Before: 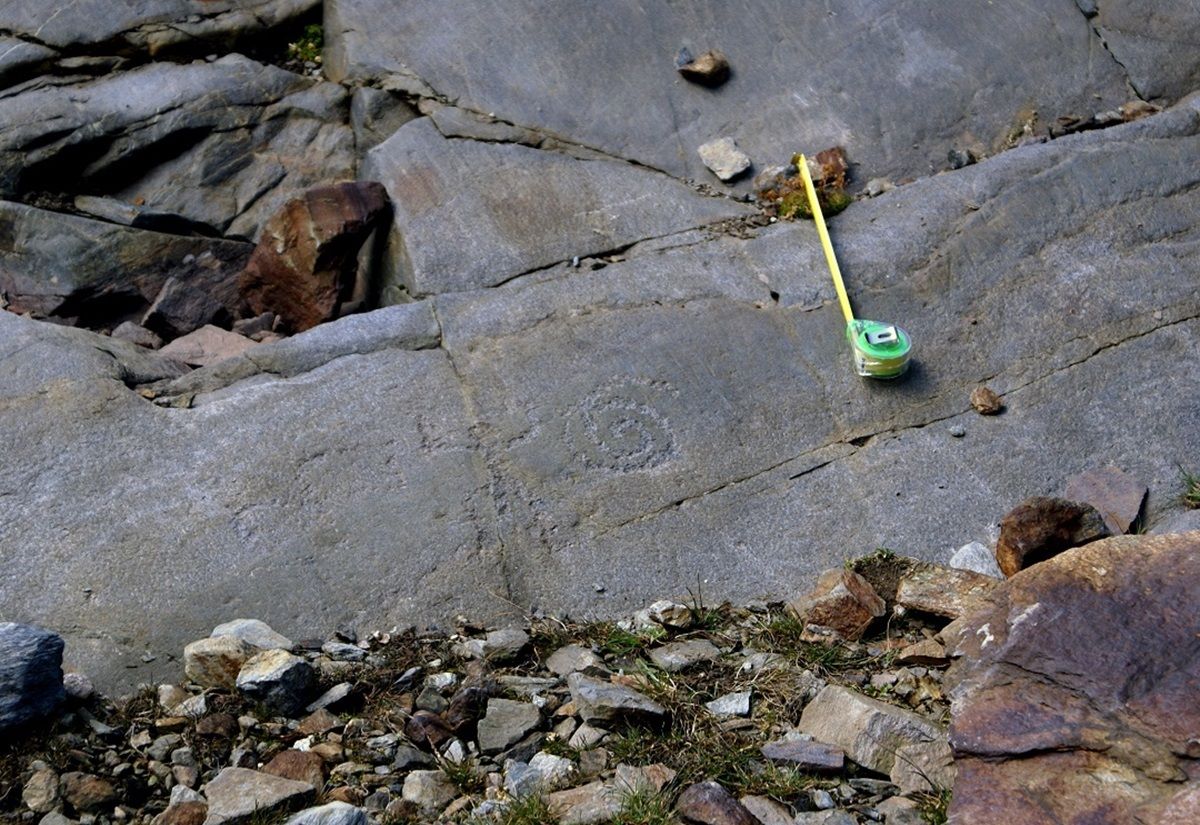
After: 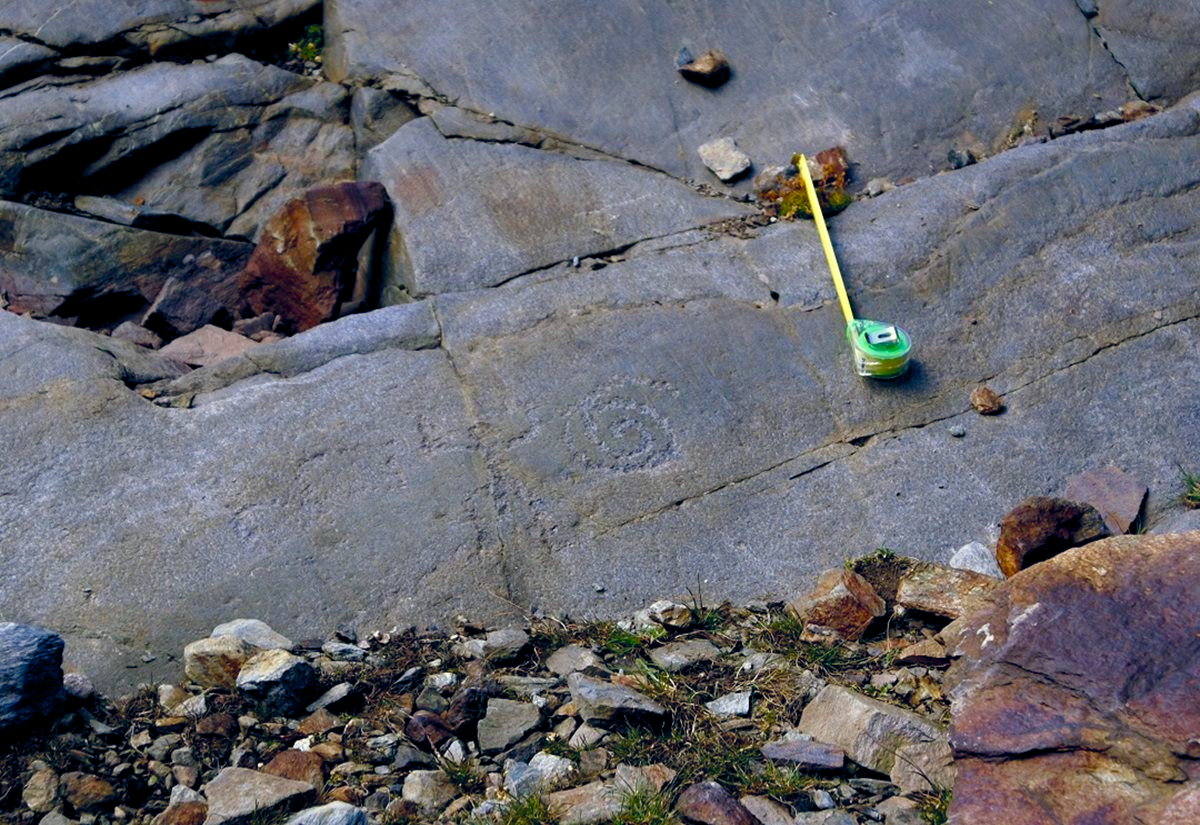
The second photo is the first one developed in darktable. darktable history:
color balance rgb: global offset › chroma 0.144%, global offset › hue 253.04°, linear chroma grading › shadows 18.763%, linear chroma grading › highlights 2.905%, linear chroma grading › mid-tones 10.501%, perceptual saturation grading › global saturation 20%, perceptual saturation grading › highlights -25.105%, perceptual saturation grading › shadows 25.755%, global vibrance 20.549%
